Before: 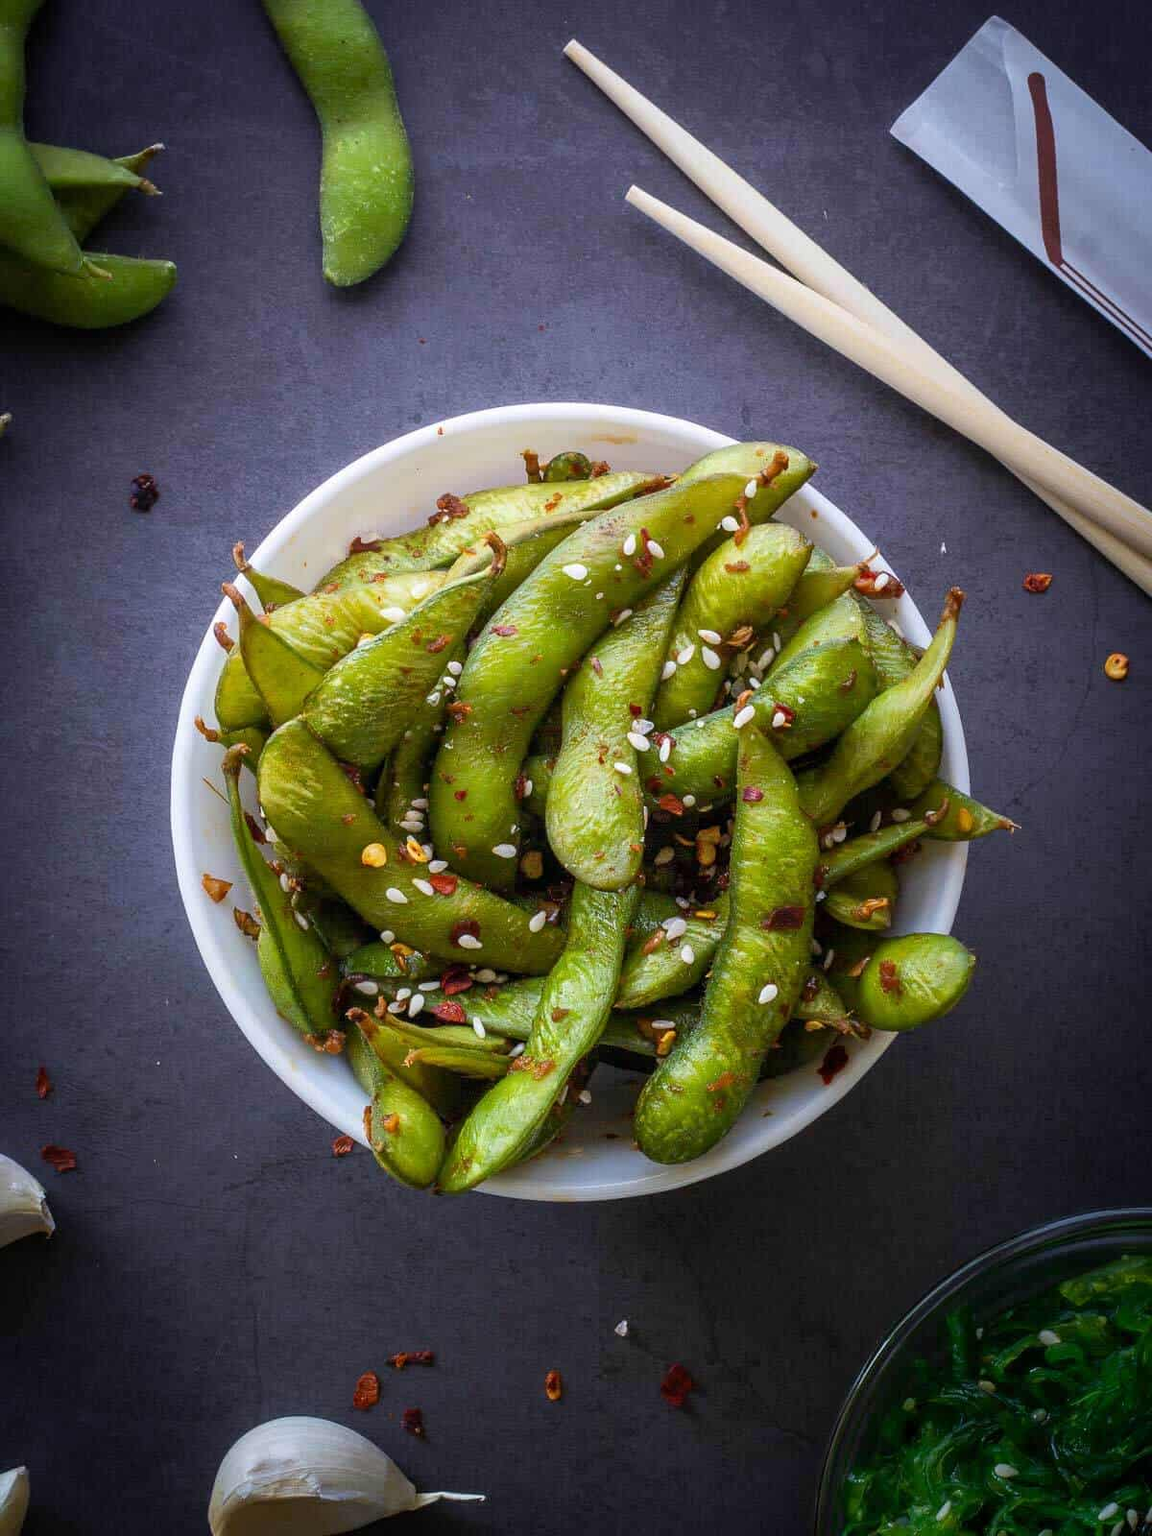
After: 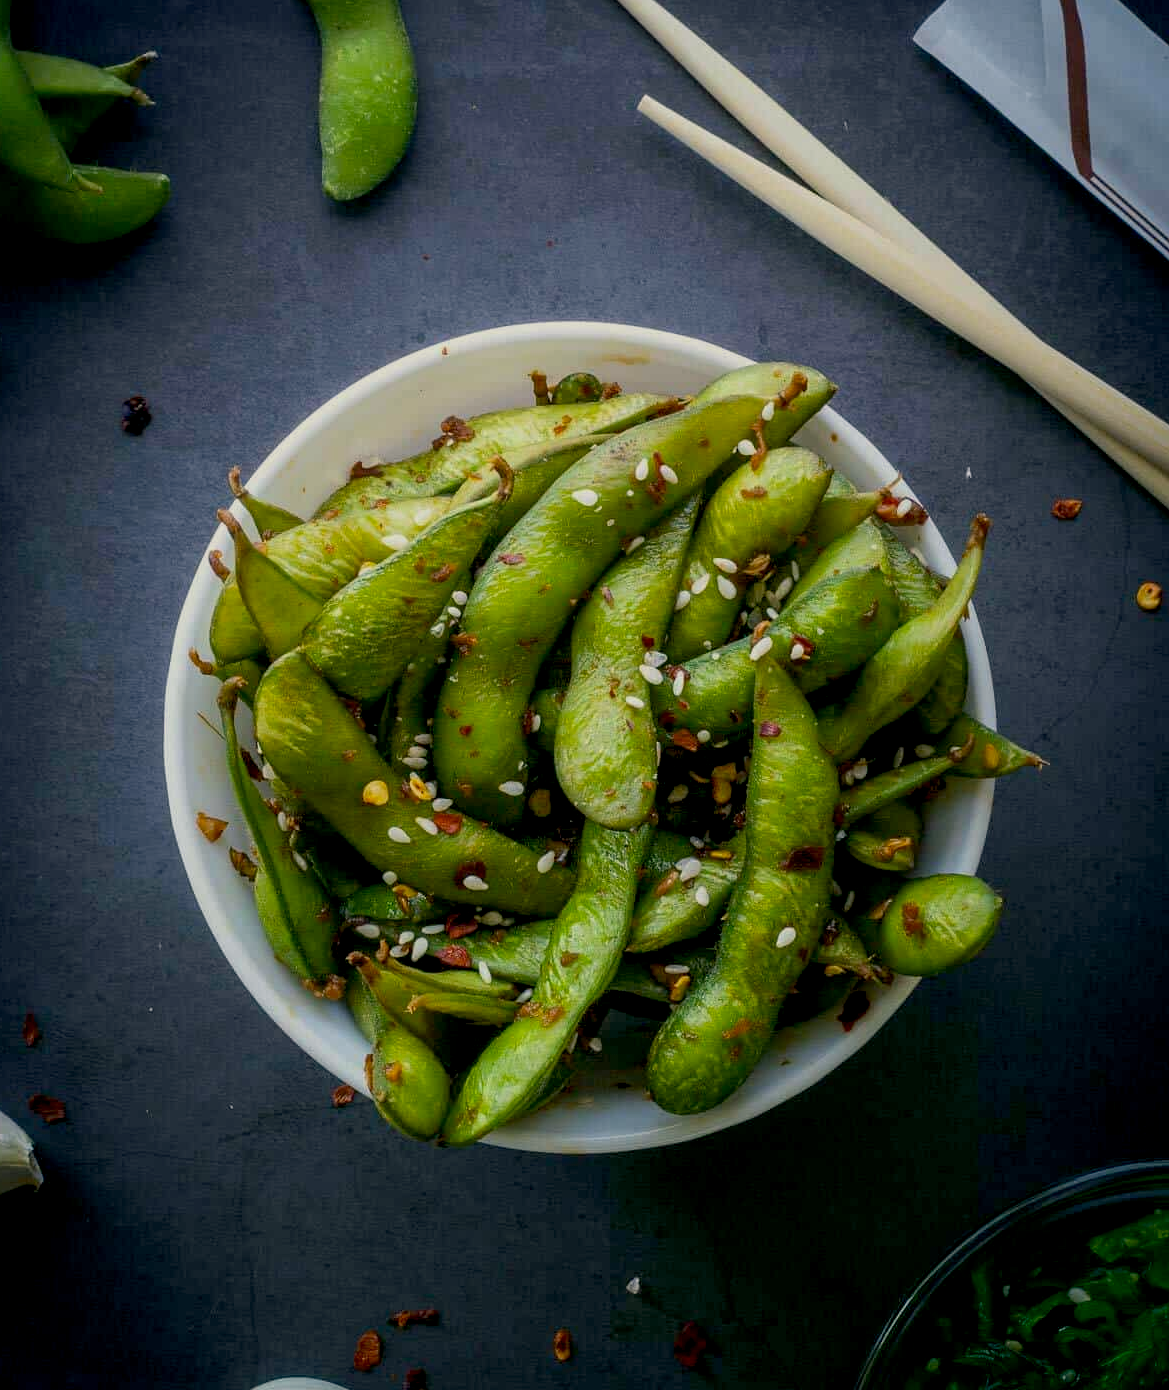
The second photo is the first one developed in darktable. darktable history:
exposure: black level correction 0.011, exposure -0.478 EV, compensate highlight preservation false
crop: left 1.236%, top 6.167%, right 1.32%, bottom 6.949%
color correction: highlights a* -0.456, highlights b* 9.42, shadows a* -9.23, shadows b* 0.832
